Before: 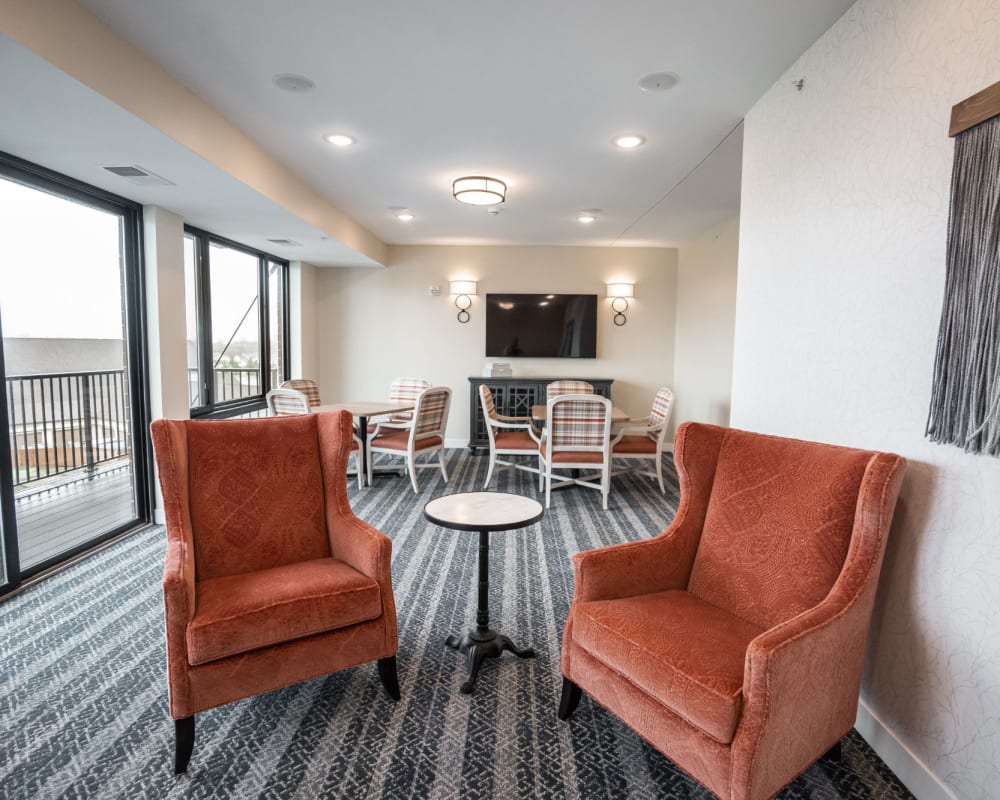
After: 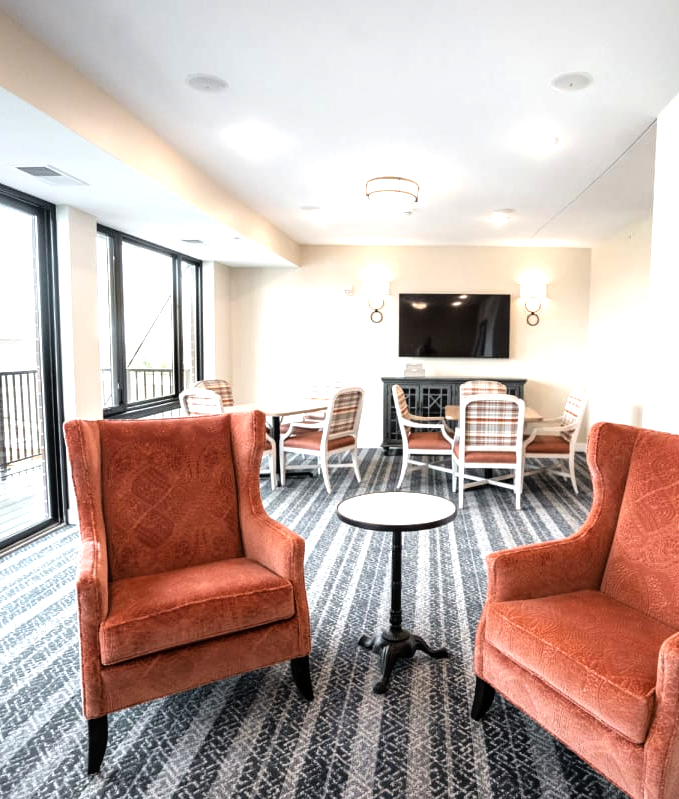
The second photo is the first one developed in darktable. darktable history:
crop and rotate: left 8.73%, right 23.291%
tone equalizer: -8 EV -1.08 EV, -7 EV -0.992 EV, -6 EV -0.901 EV, -5 EV -0.606 EV, -3 EV 0.575 EV, -2 EV 0.857 EV, -1 EV 1 EV, +0 EV 1.07 EV, mask exposure compensation -0.486 EV
